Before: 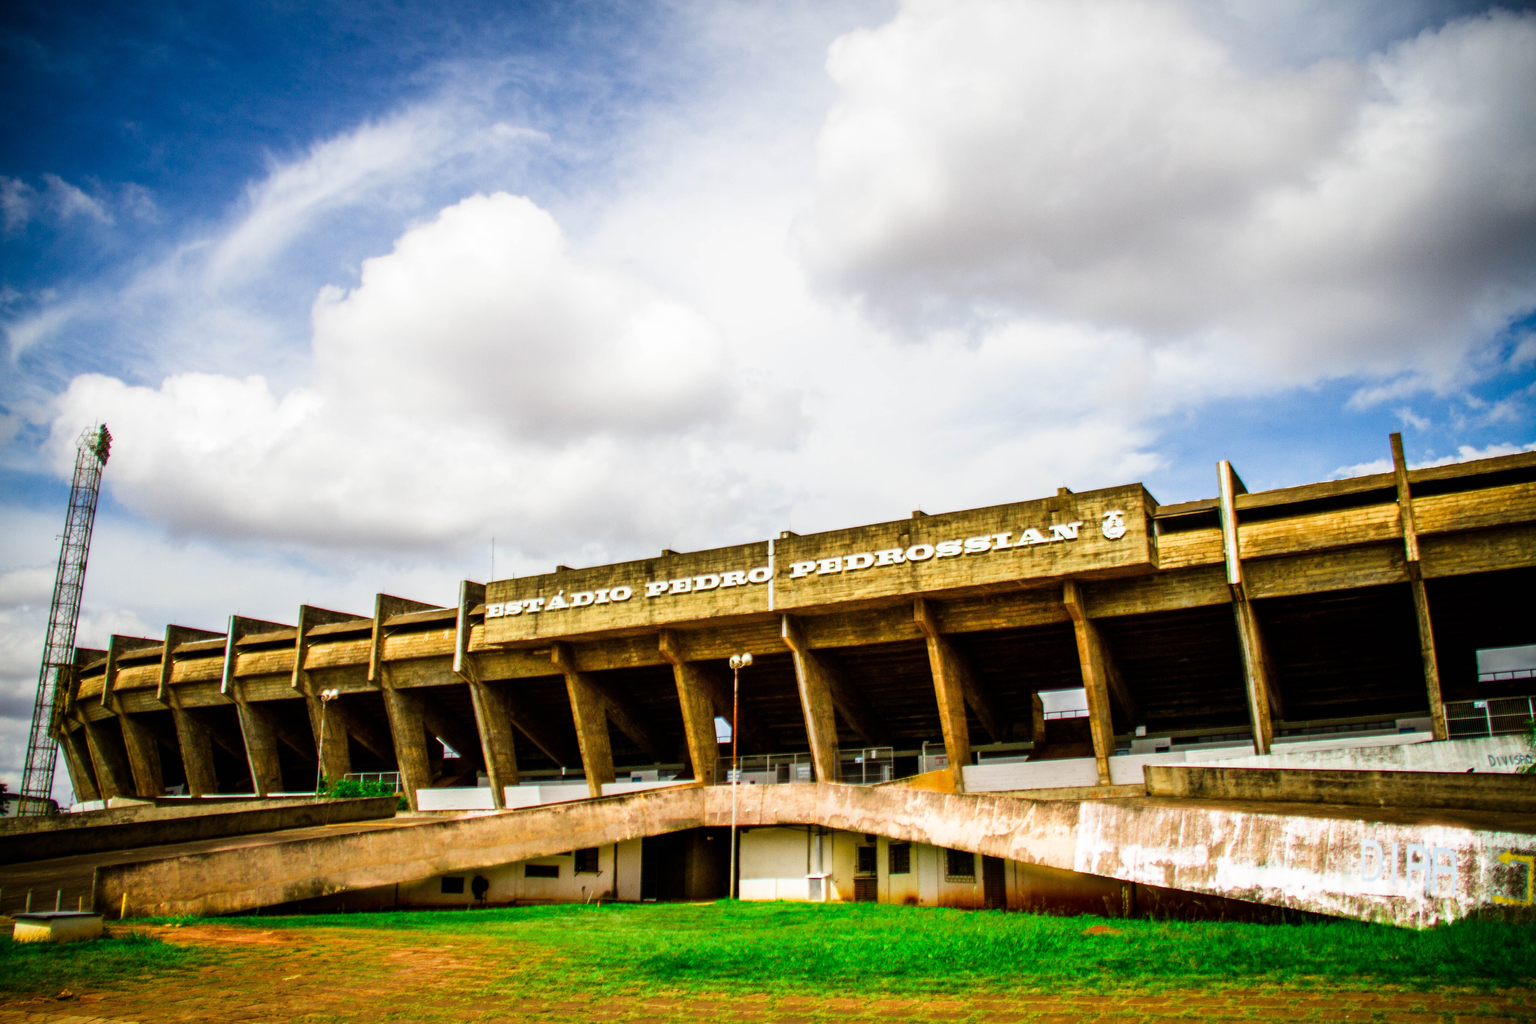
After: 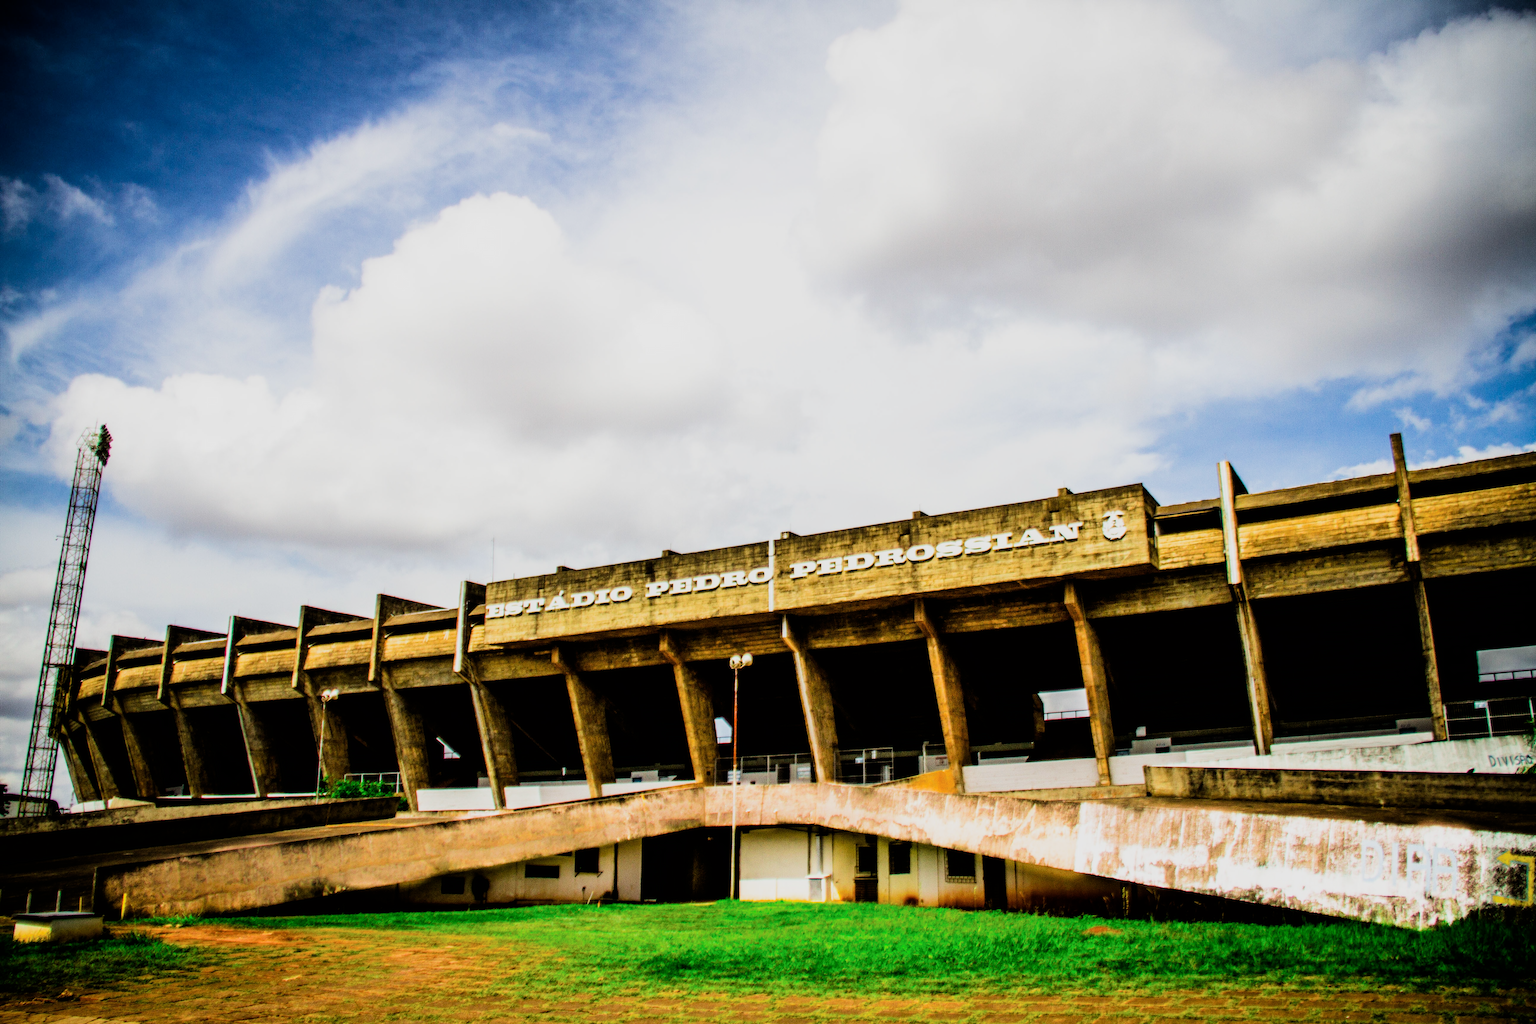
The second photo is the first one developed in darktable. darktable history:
filmic rgb: black relative exposure -5.12 EV, white relative exposure 3.99 EV, hardness 2.89, contrast 1.385, highlights saturation mix -29.84%
